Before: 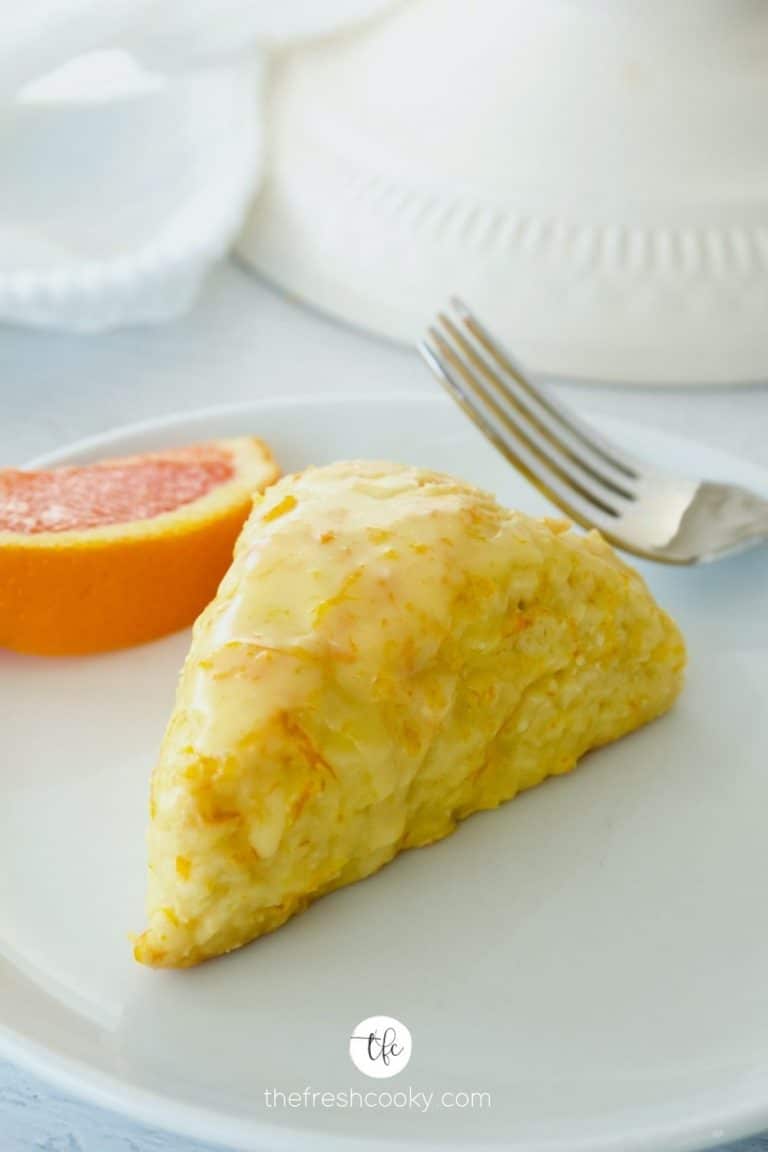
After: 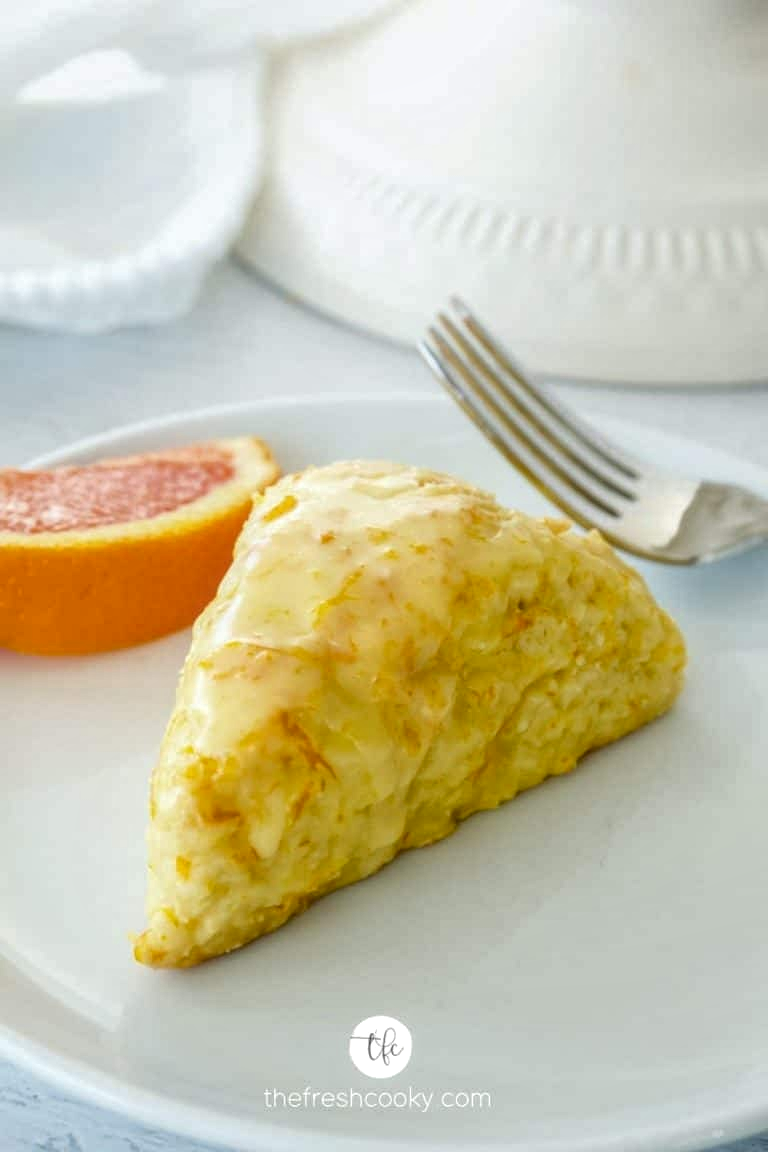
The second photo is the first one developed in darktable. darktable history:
local contrast: highlights 74%, shadows 55%, detail 176%, midtone range 0.208
